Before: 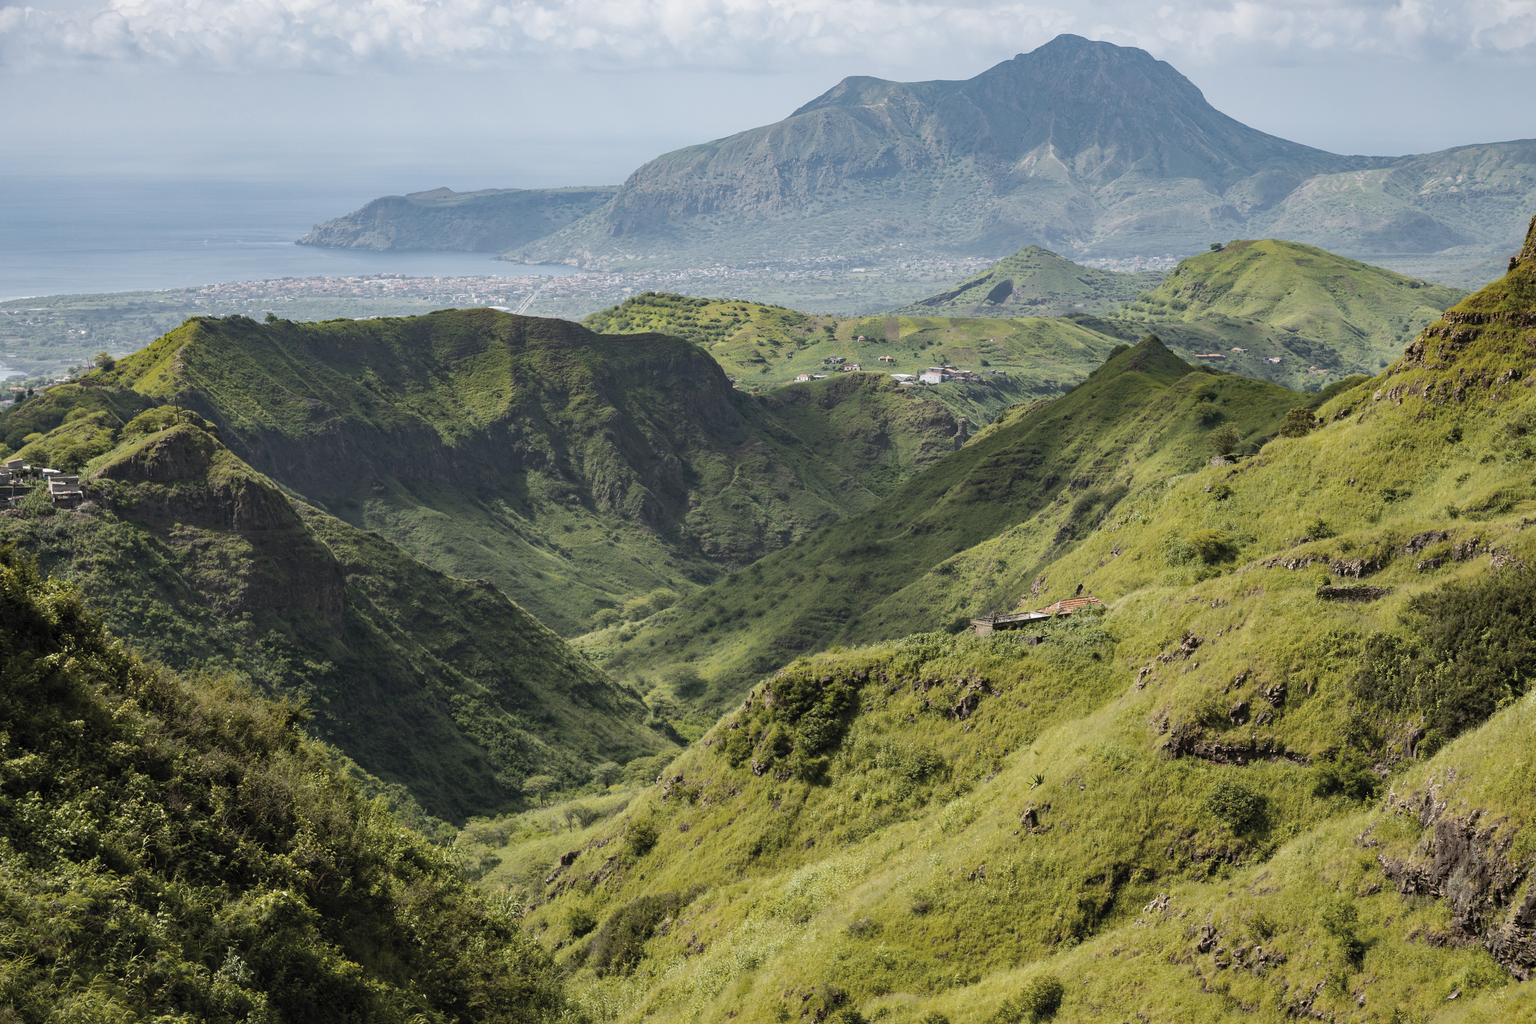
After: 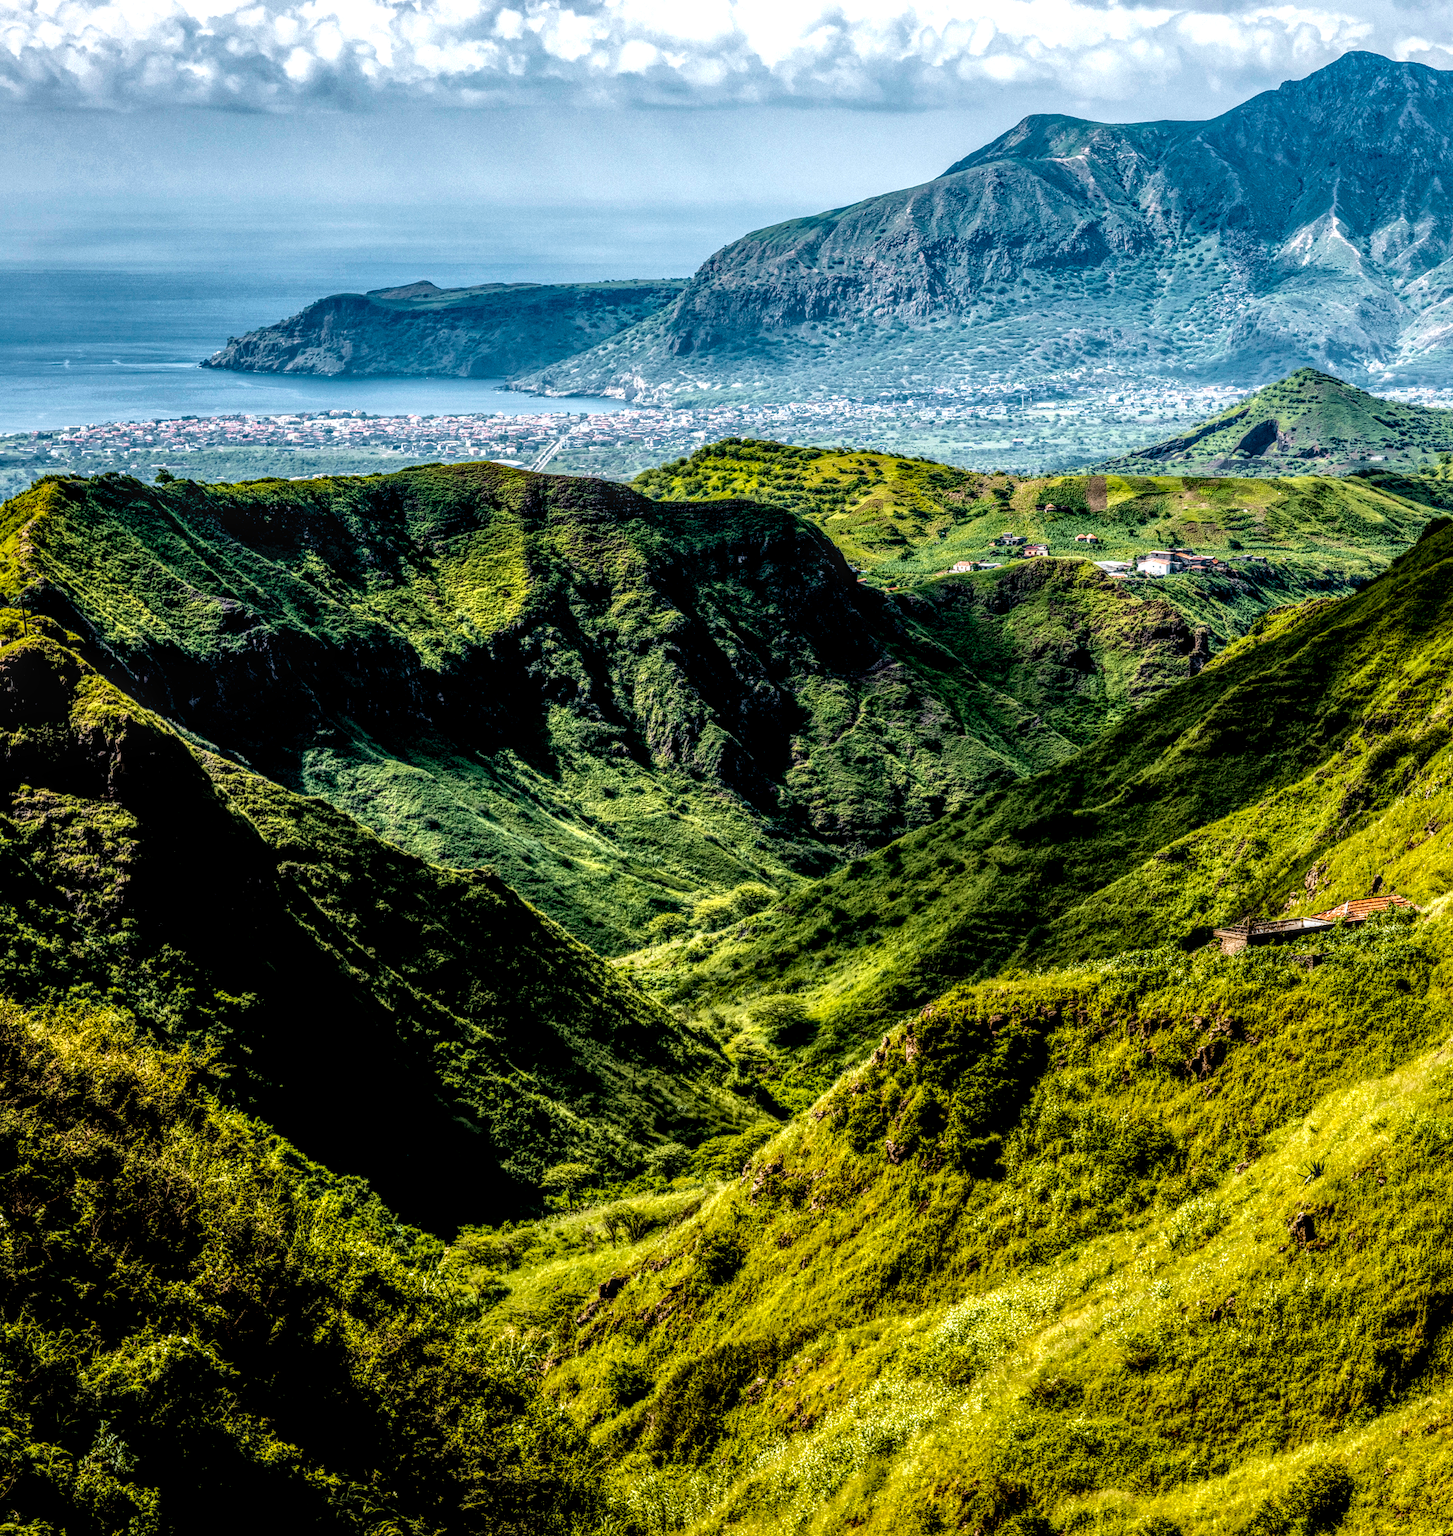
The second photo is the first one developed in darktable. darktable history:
local contrast: highlights 1%, shadows 1%, detail 300%, midtone range 0.305
color balance rgb: perceptual saturation grading › global saturation 35.749%, perceptual saturation grading › shadows 35.936%, perceptual brilliance grading › mid-tones 9.612%, perceptual brilliance grading › shadows 14.559%, contrast 5.027%
shadows and highlights: shadows 25.66, white point adjustment -2.97, highlights -30.11
levels: mode automatic, levels [0.062, 0.494, 0.925]
exposure: black level correction 0.046, exposure -0.228 EV, compensate highlight preservation false
crop: left 10.509%, right 26.371%
velvia: on, module defaults
tone equalizer: -8 EV -0.72 EV, -7 EV -0.668 EV, -6 EV -0.64 EV, -5 EV -0.38 EV, -3 EV 0.402 EV, -2 EV 0.6 EV, -1 EV 0.697 EV, +0 EV 0.778 EV, edges refinement/feathering 500, mask exposure compensation -1.57 EV, preserve details no
